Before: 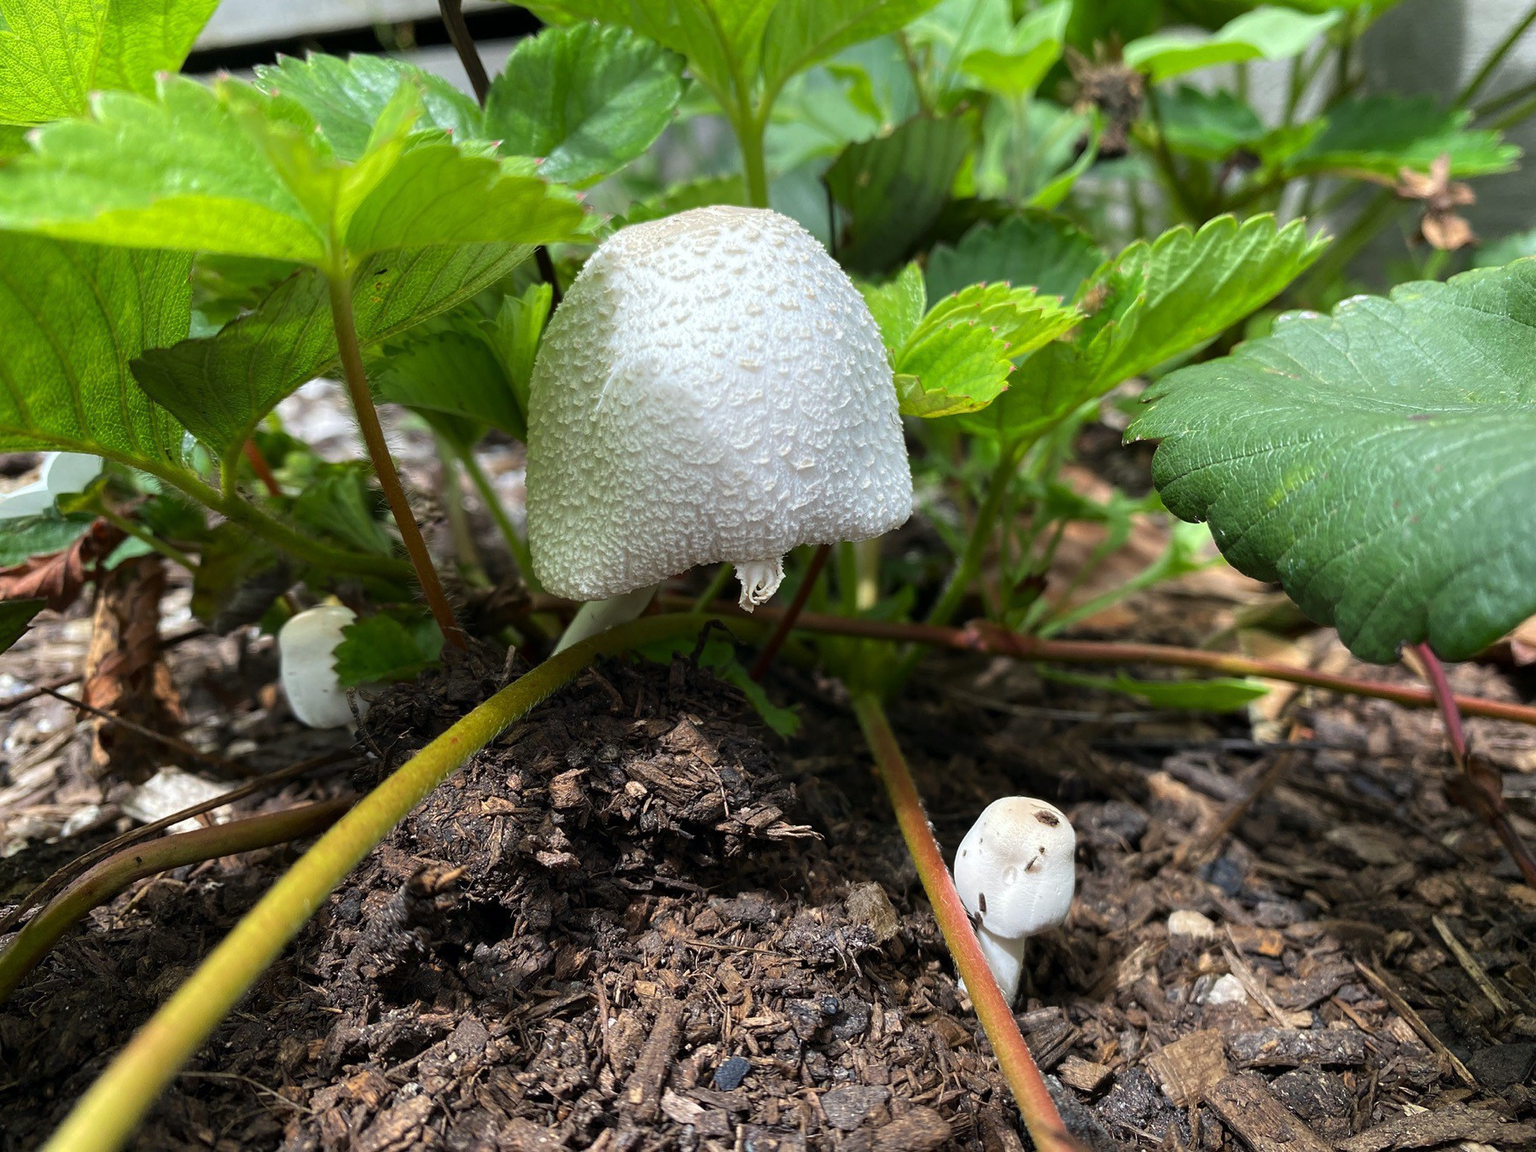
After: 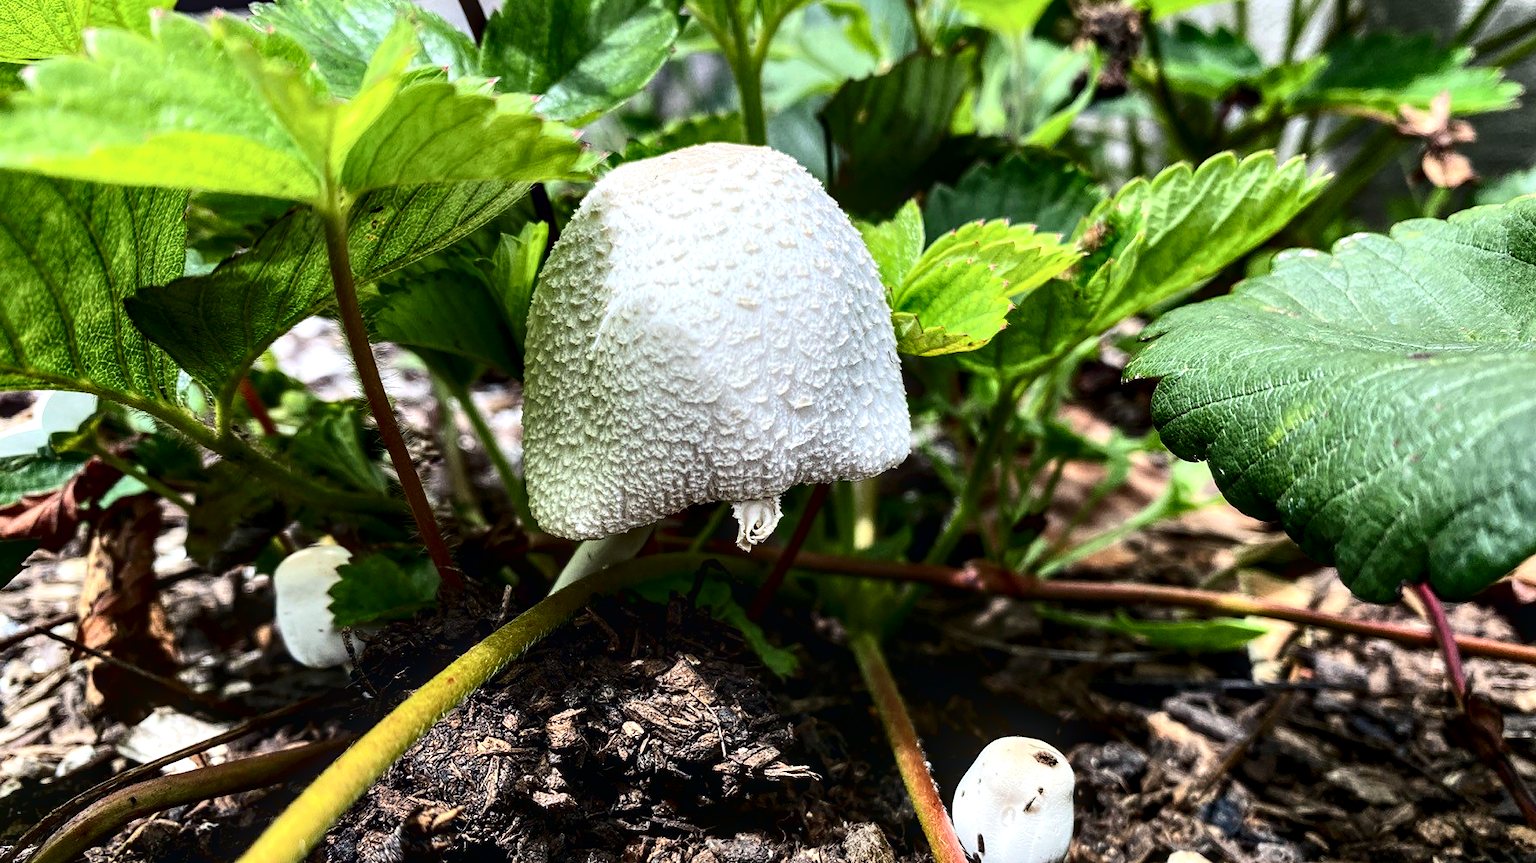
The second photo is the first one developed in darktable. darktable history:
contrast brightness saturation: contrast 0.296
crop: left 0.409%, top 5.546%, bottom 19.819%
color correction: highlights b* -0.025
contrast equalizer: y [[0.6 ×6], [0.55 ×6], [0 ×6], [0 ×6], [0 ×6]]
local contrast: detail 130%
